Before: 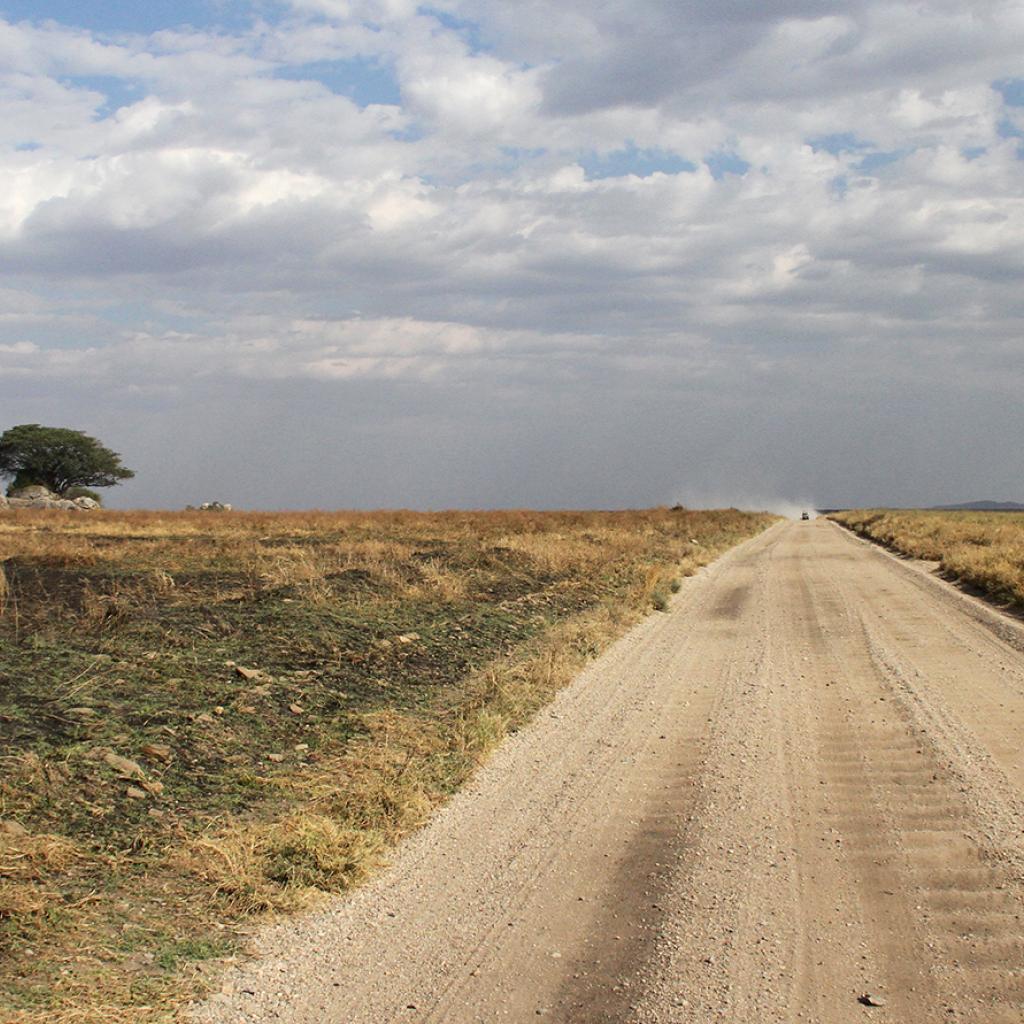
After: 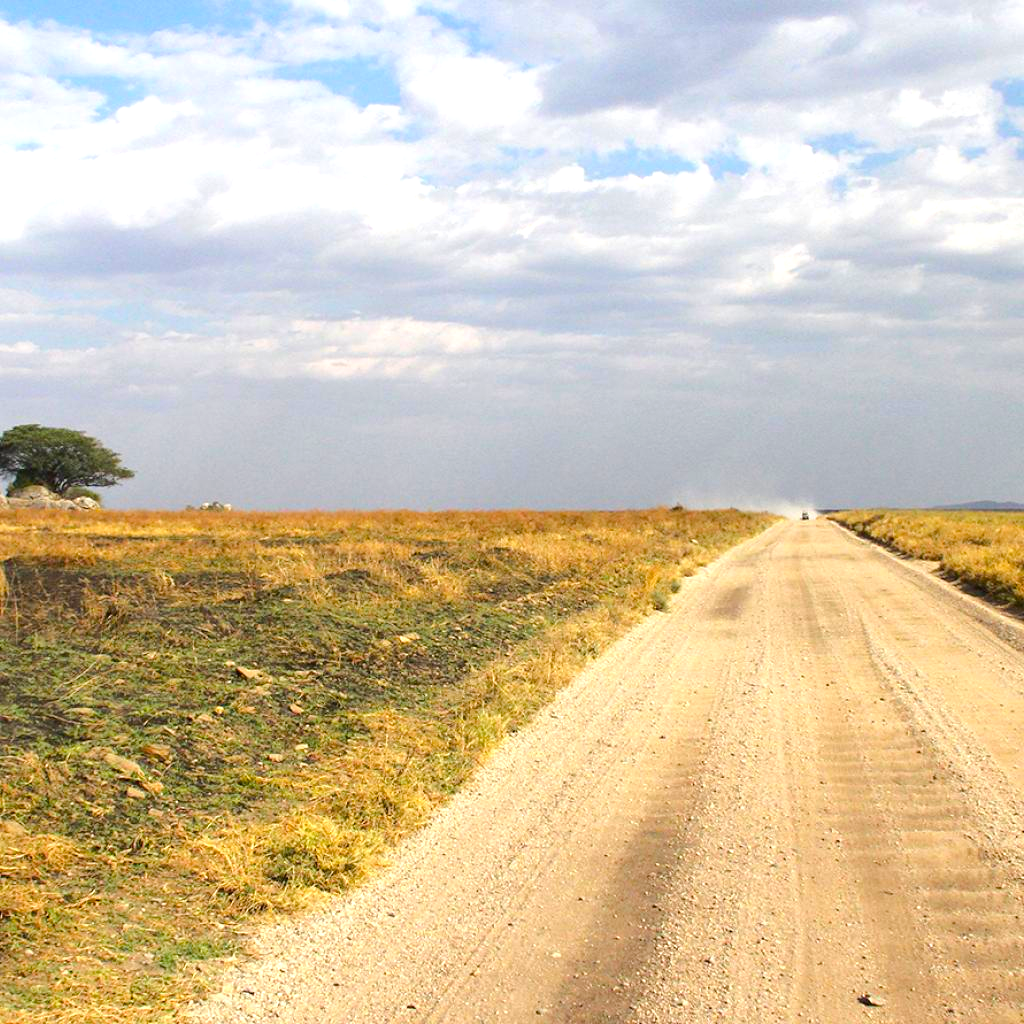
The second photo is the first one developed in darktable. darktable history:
color balance rgb: perceptual saturation grading › global saturation 25%, perceptual brilliance grading › mid-tones 10%, perceptual brilliance grading › shadows 15%, global vibrance 20%
exposure: black level correction 0, exposure 0.7 EV, compensate exposure bias true, compensate highlight preservation false
